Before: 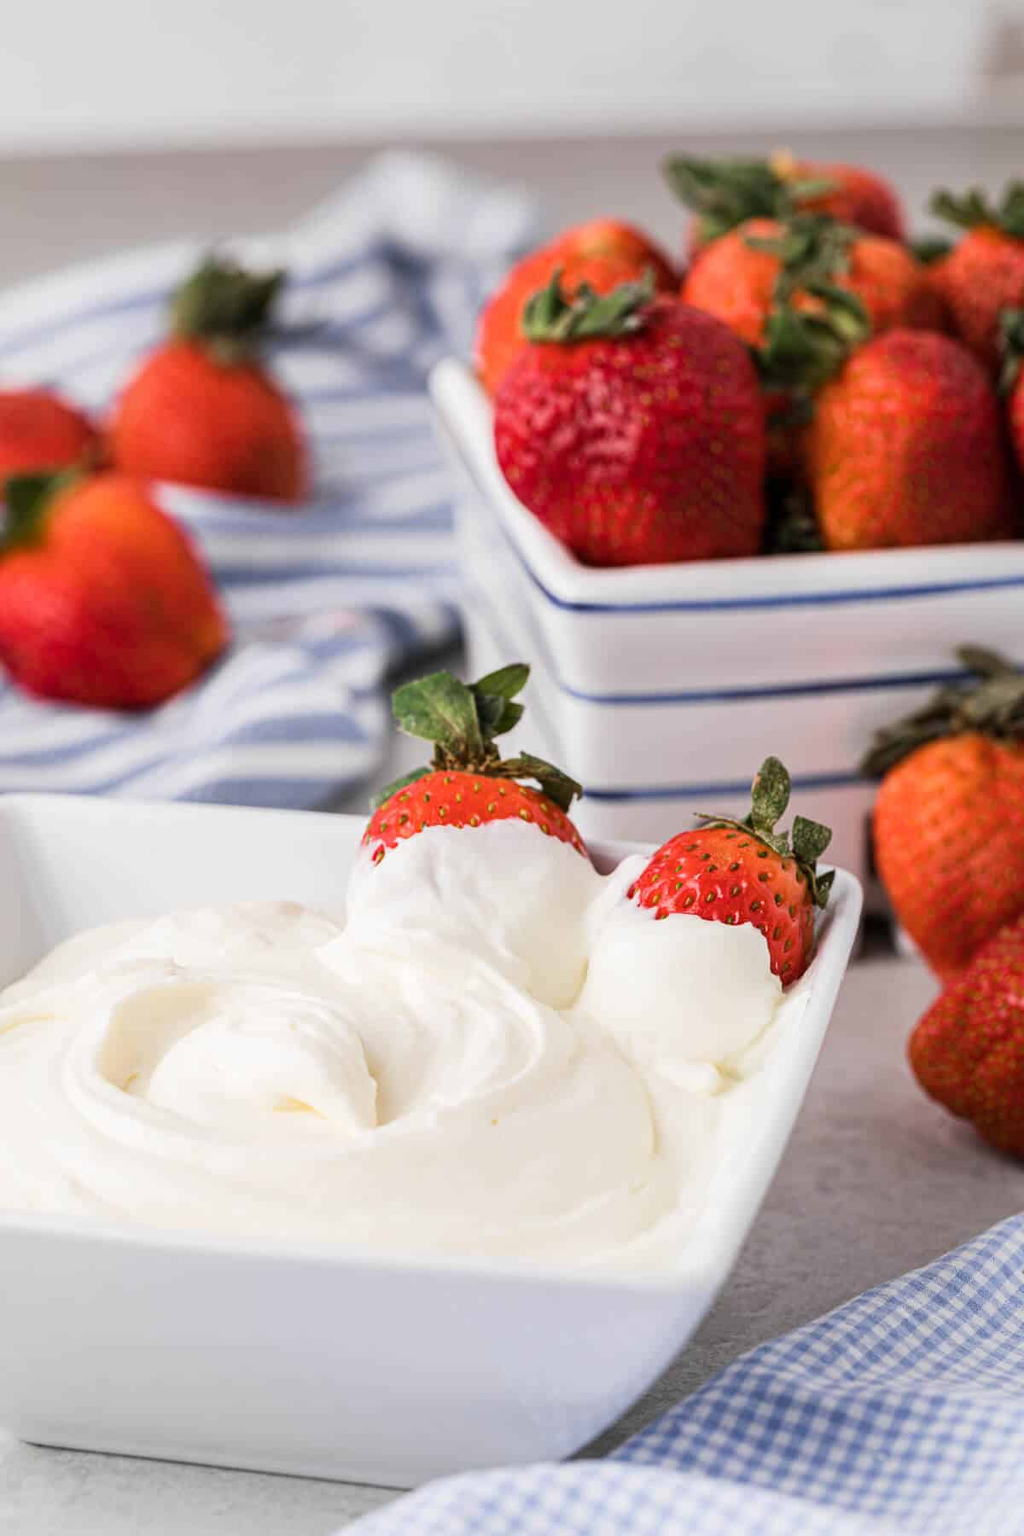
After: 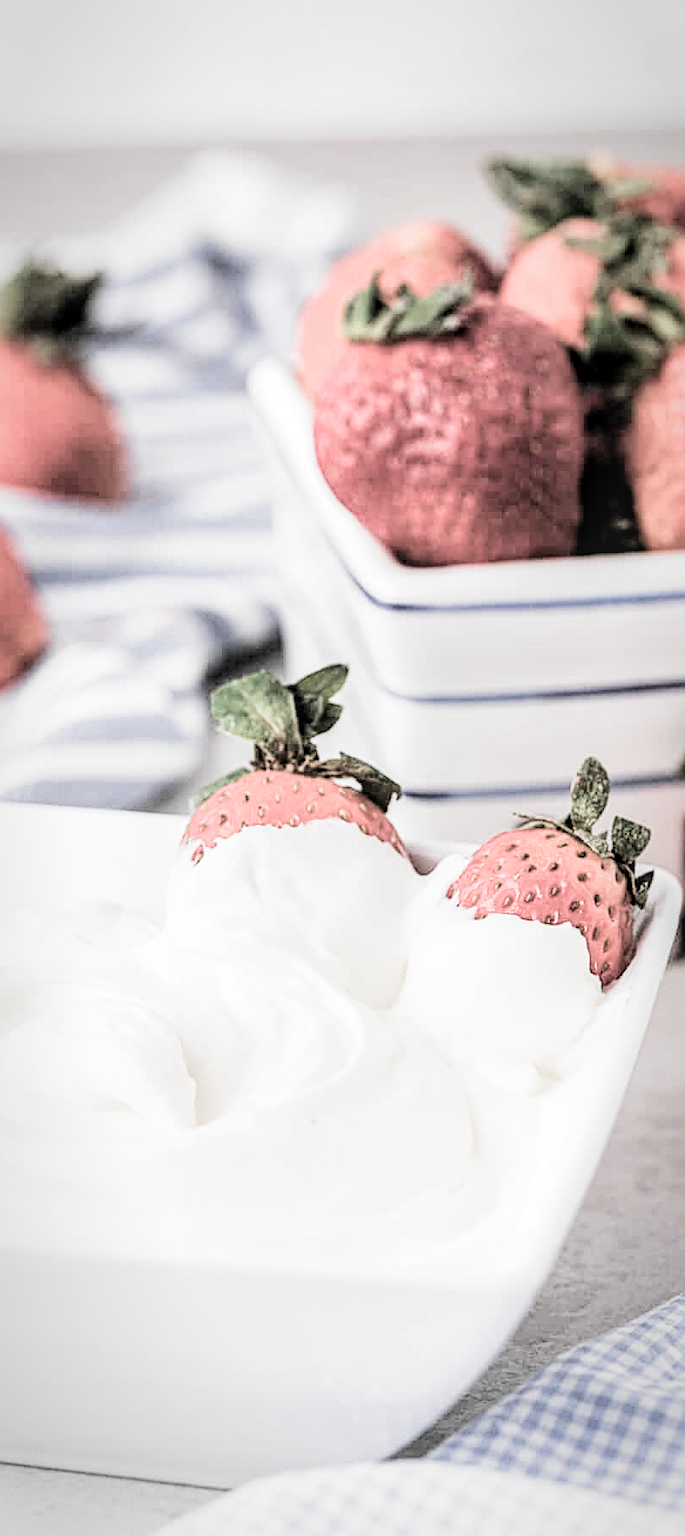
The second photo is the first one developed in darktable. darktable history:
filmic rgb: black relative exposure -5.06 EV, white relative exposure 3.96 EV, threshold 3.05 EV, hardness 2.9, contrast 1.3, highlights saturation mix -28.51%, preserve chrominance RGB euclidean norm, color science v5 (2021), contrast in shadows safe, contrast in highlights safe, enable highlight reconstruction true
local contrast: on, module defaults
tone equalizer: -8 EV -0.733 EV, -7 EV -0.684 EV, -6 EV -0.623 EV, -5 EV -0.42 EV, -3 EV 0.366 EV, -2 EV 0.6 EV, -1 EV 0.682 EV, +0 EV 0.744 EV
exposure: exposure 0.667 EV, compensate highlight preservation false
crop and rotate: left 17.718%, right 15.357%
vignetting: brightness -0.235, saturation 0.137, automatic ratio true
sharpen: on, module defaults
